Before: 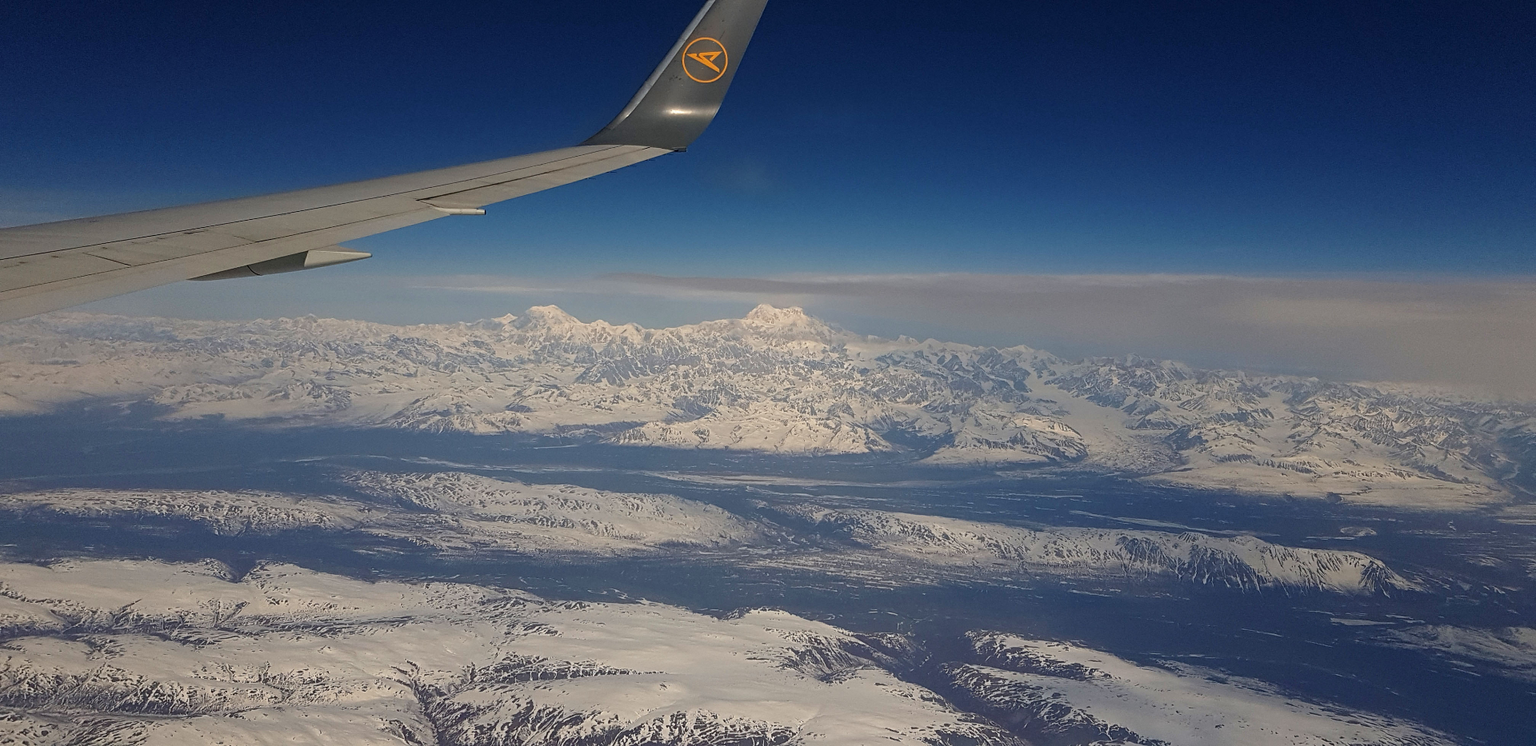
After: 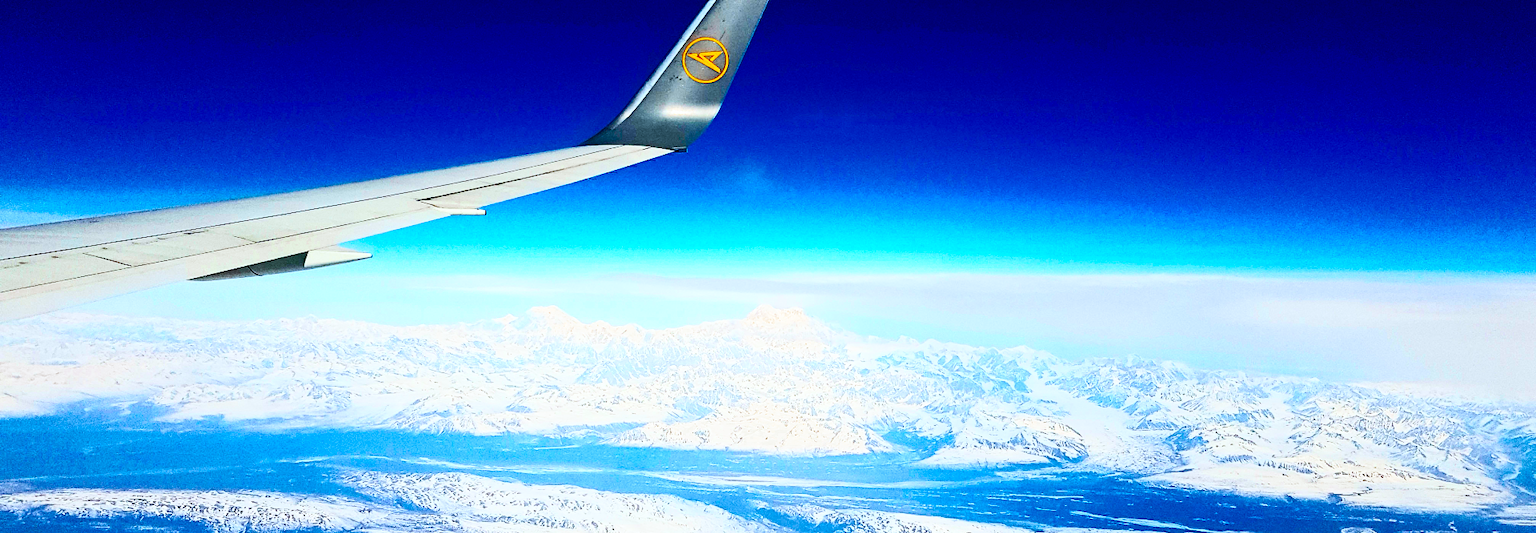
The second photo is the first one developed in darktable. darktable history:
color zones: curves: ch0 [(0.11, 0.396) (0.195, 0.36) (0.25, 0.5) (0.303, 0.412) (0.357, 0.544) (0.75, 0.5) (0.967, 0.328)]; ch1 [(0, 0.468) (0.112, 0.512) (0.202, 0.6) (0.25, 0.5) (0.307, 0.352) (0.357, 0.544) (0.75, 0.5) (0.963, 0.524)]
contrast brightness saturation: contrast 0.405, brightness 0.1, saturation 0.215
base curve: curves: ch0 [(0, 0.003) (0.001, 0.002) (0.006, 0.004) (0.02, 0.022) (0.048, 0.086) (0.094, 0.234) (0.162, 0.431) (0.258, 0.629) (0.385, 0.8) (0.548, 0.918) (0.751, 0.988) (1, 1)], preserve colors none
crop: right 0%, bottom 28.517%
color balance rgb: highlights gain › chroma 0.702%, highlights gain › hue 57.52°, linear chroma grading › global chroma 8.674%, perceptual saturation grading › global saturation 25.469%
color calibration: illuminant F (fluorescent), F source F9 (Cool White Deluxe 4150 K) – high CRI, x 0.375, y 0.373, temperature 4154.41 K
